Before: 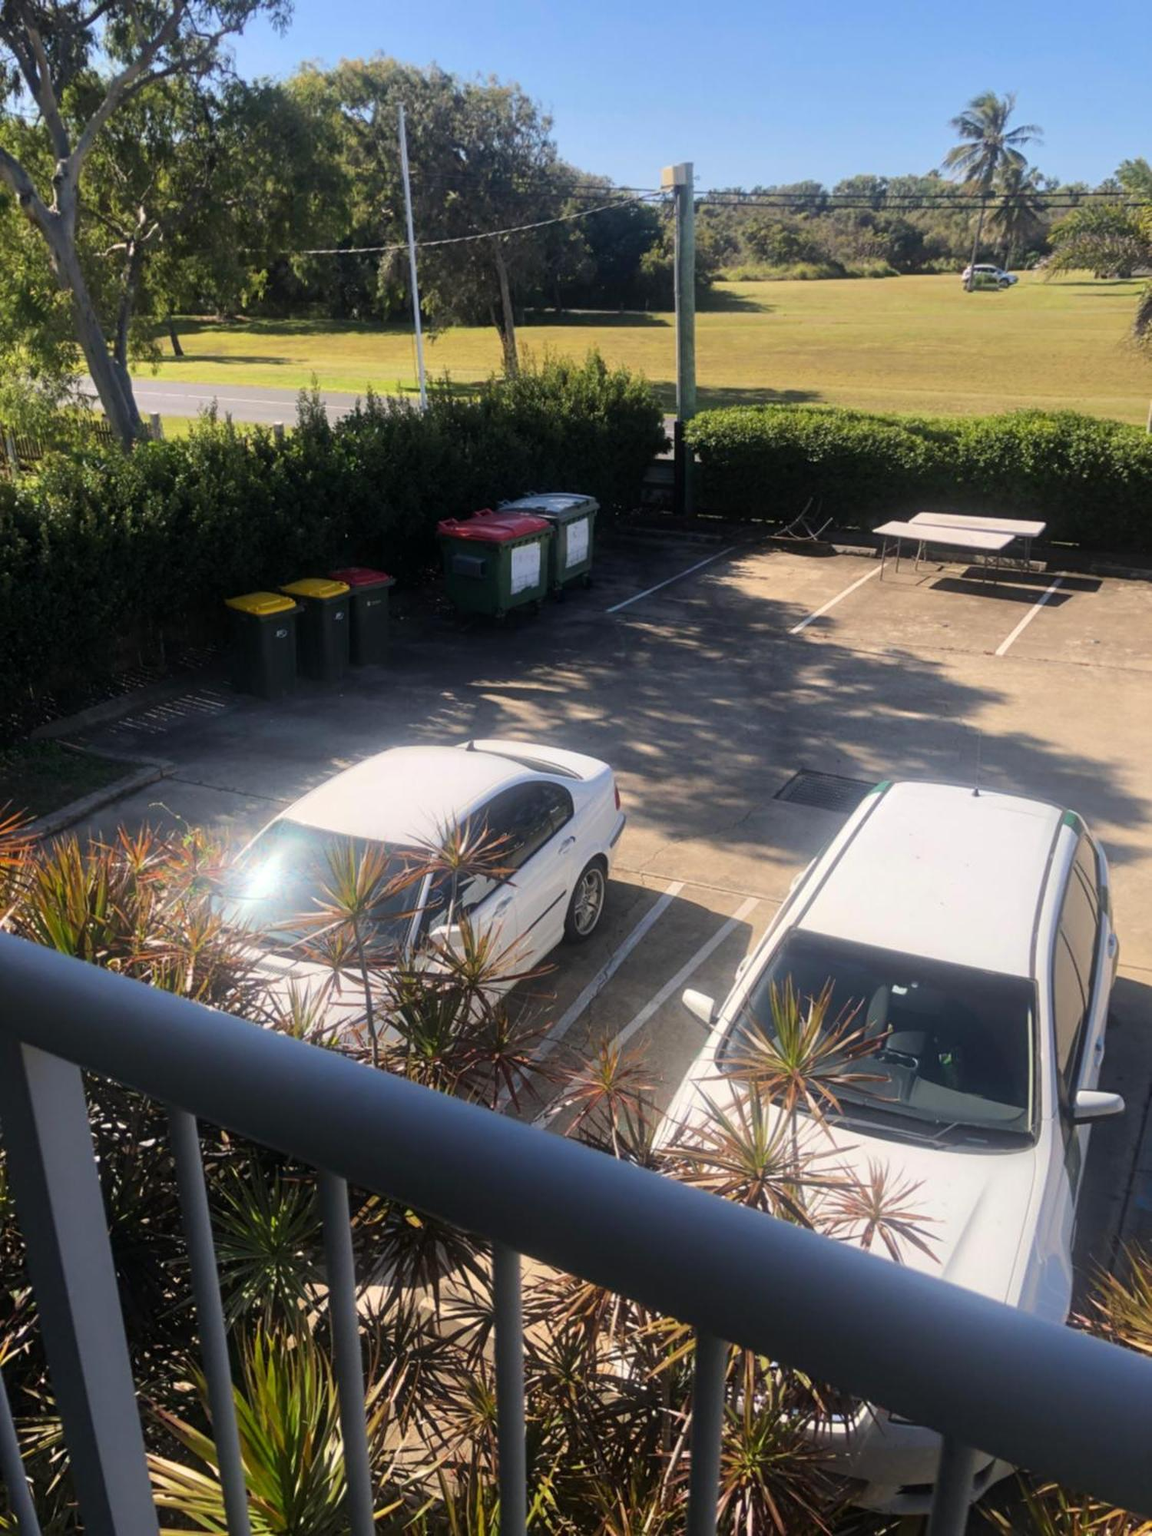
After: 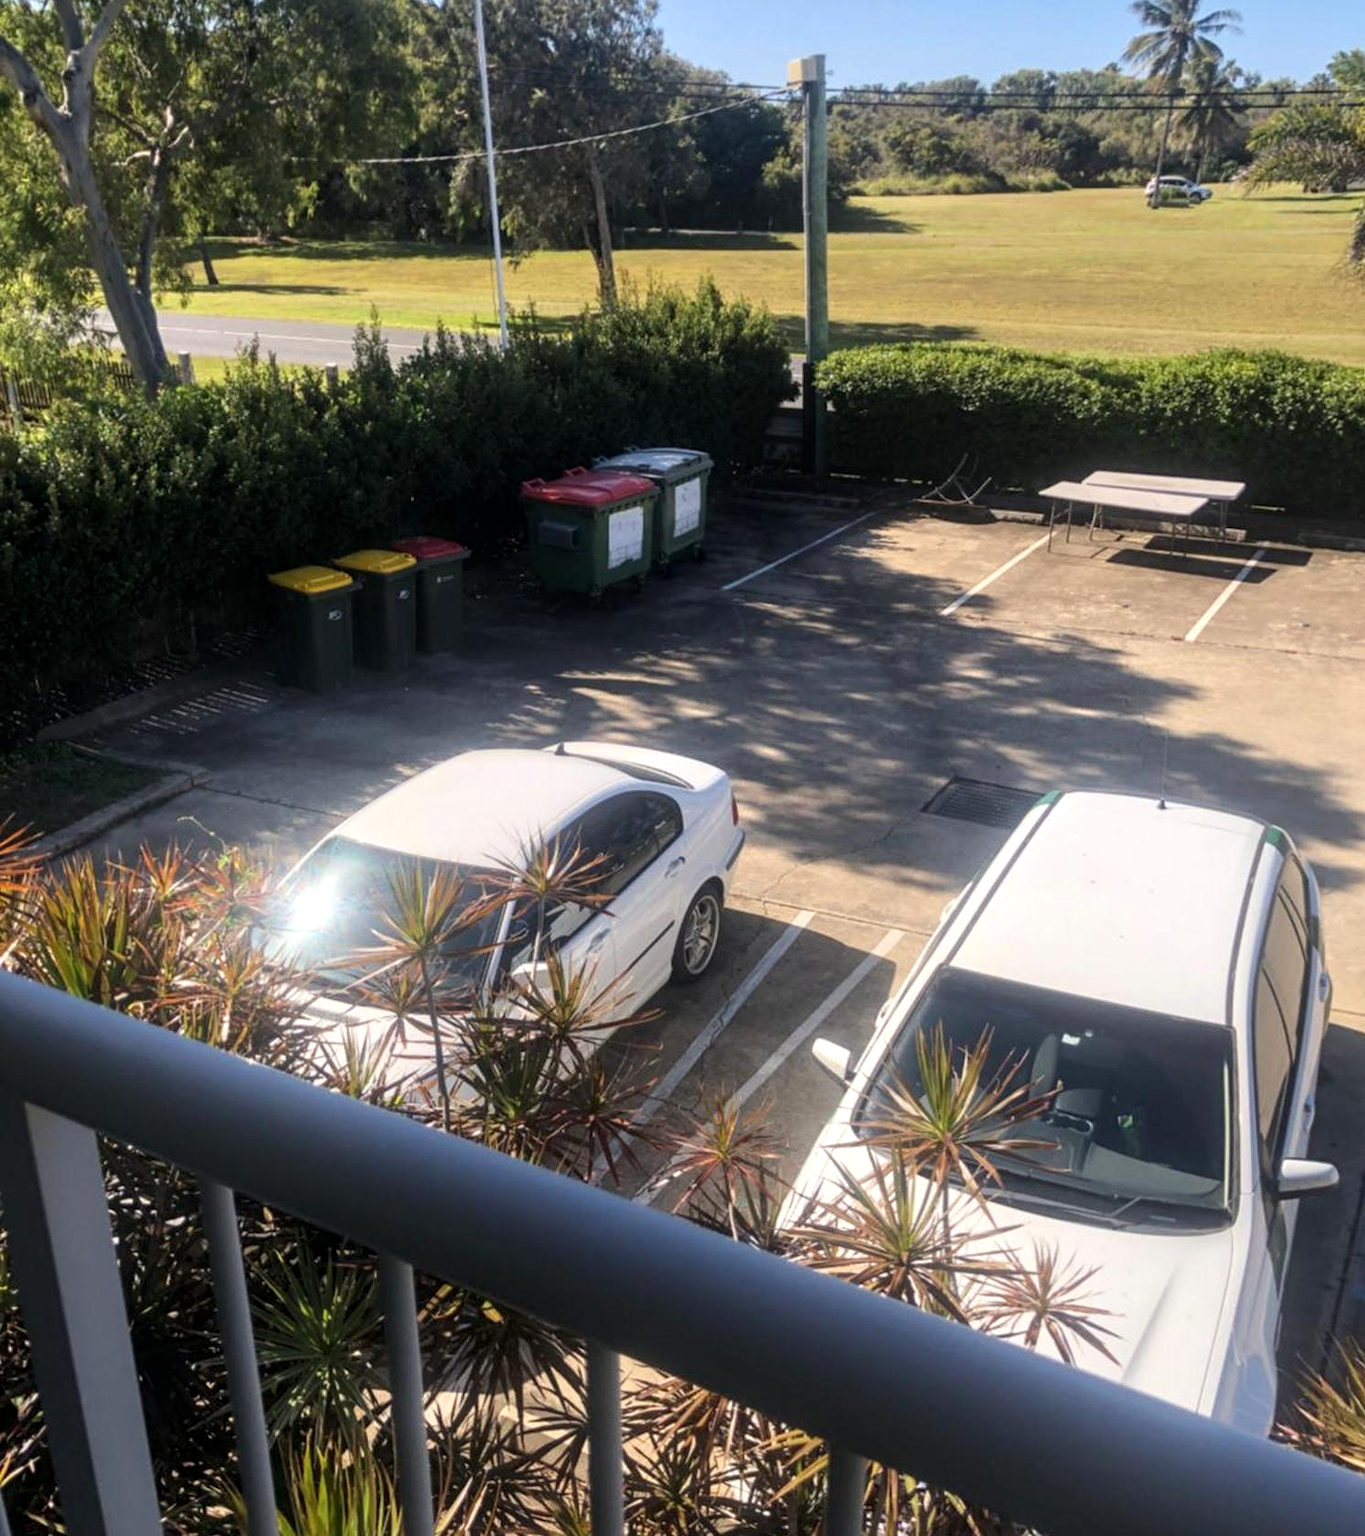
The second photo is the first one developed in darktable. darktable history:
shadows and highlights: shadows -12.5, white point adjustment 4, highlights 28.33
local contrast: on, module defaults
crop: top 7.625%, bottom 8.027%
